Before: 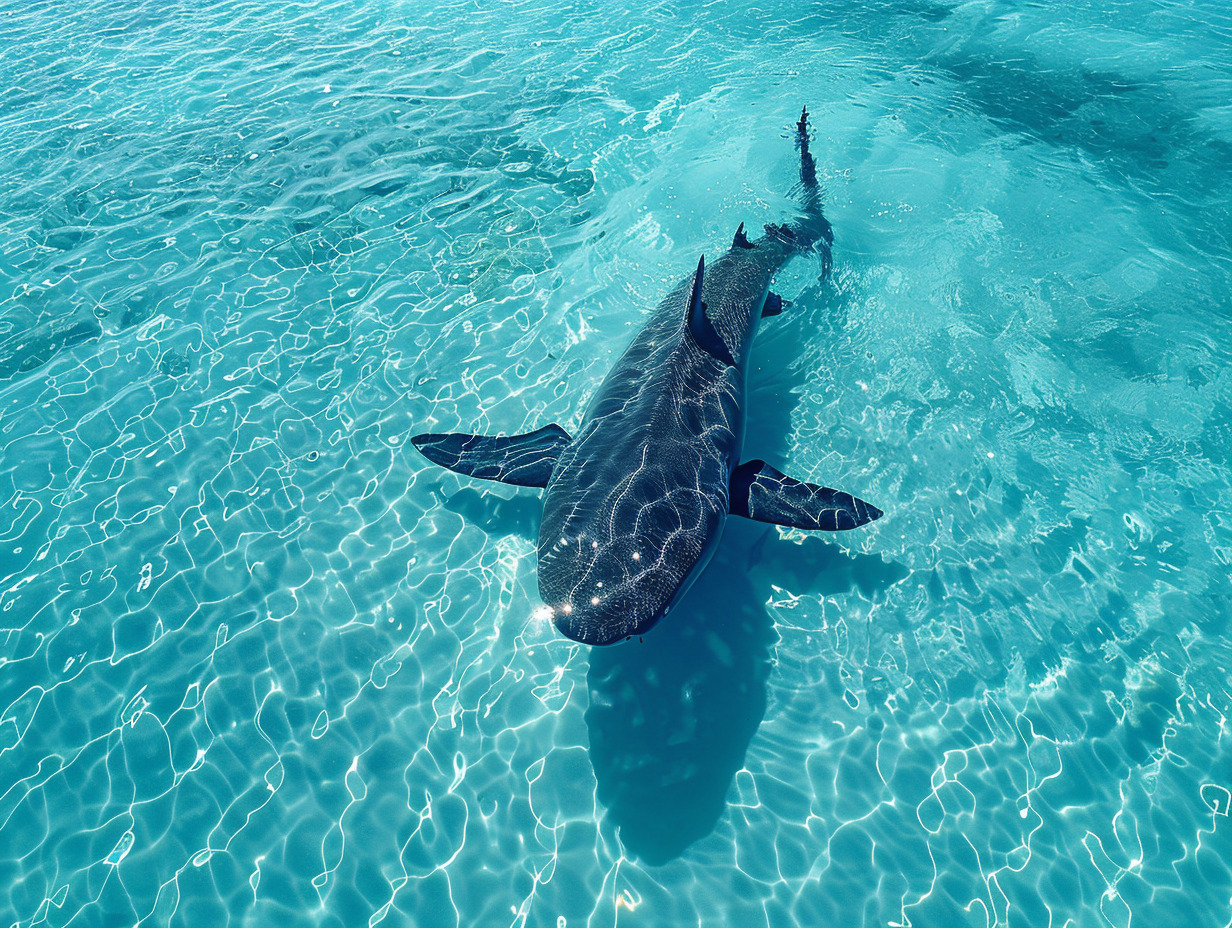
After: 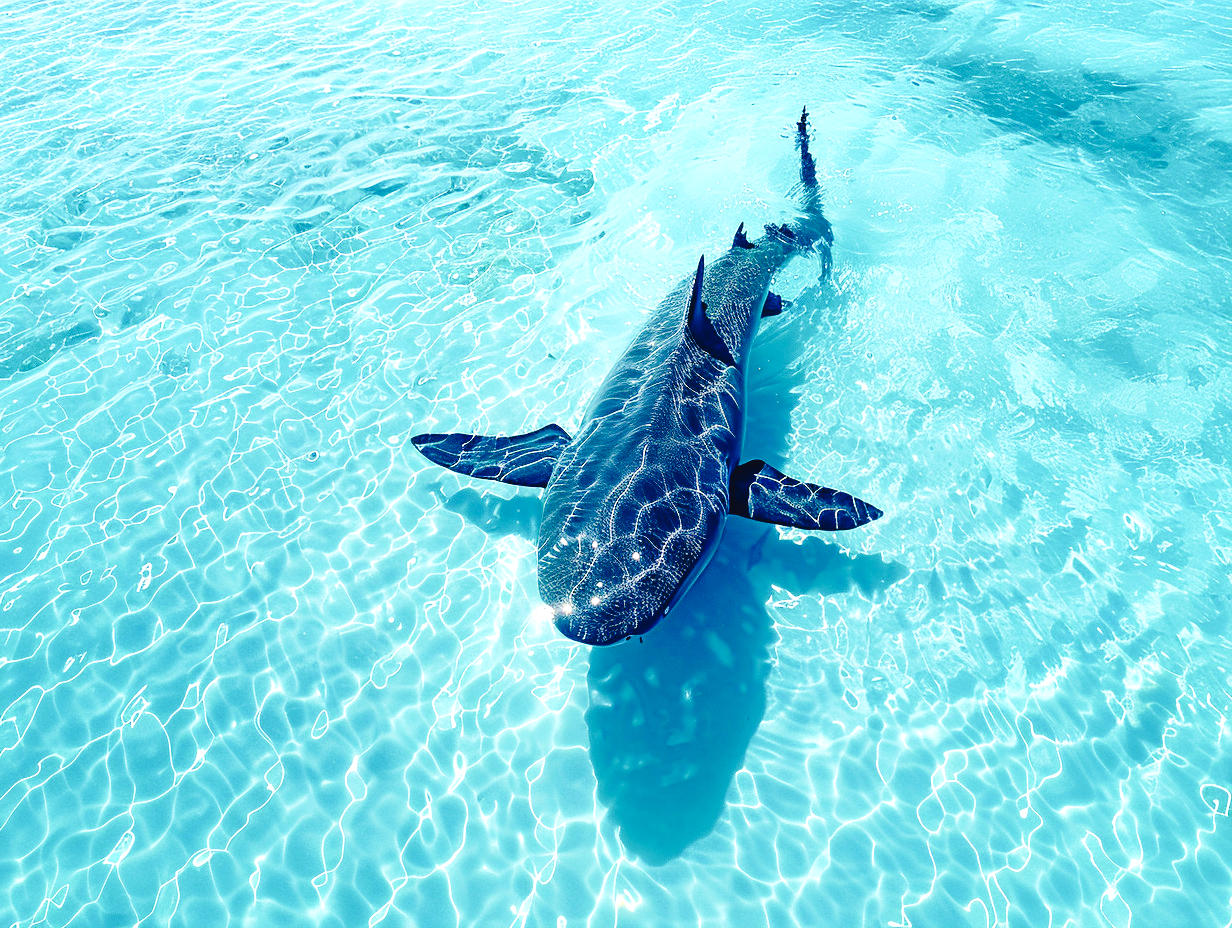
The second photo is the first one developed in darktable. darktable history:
tone curve: curves: ch0 [(0, 0) (0.003, 0.03) (0.011, 0.03) (0.025, 0.033) (0.044, 0.035) (0.069, 0.04) (0.1, 0.046) (0.136, 0.052) (0.177, 0.08) (0.224, 0.121) (0.277, 0.225) (0.335, 0.343) (0.399, 0.456) (0.468, 0.555) (0.543, 0.647) (0.623, 0.732) (0.709, 0.808) (0.801, 0.886) (0.898, 0.947) (1, 1)], preserve colors none
exposure: black level correction 0, exposure 0.7 EV, compensate exposure bias true, compensate highlight preservation false
